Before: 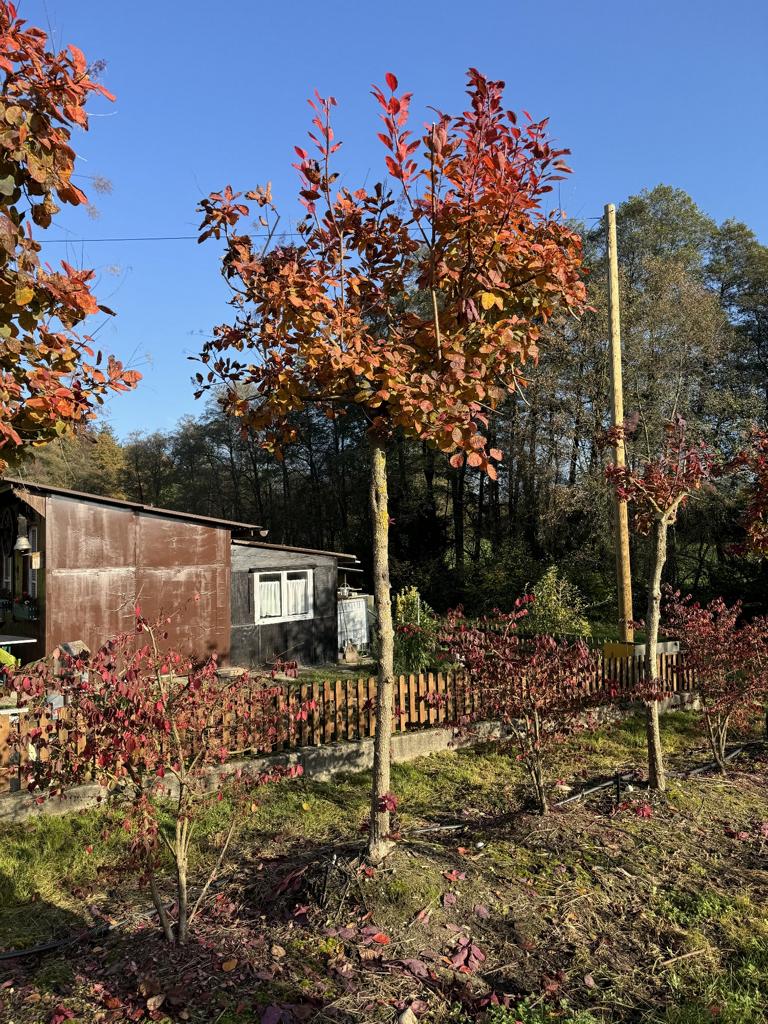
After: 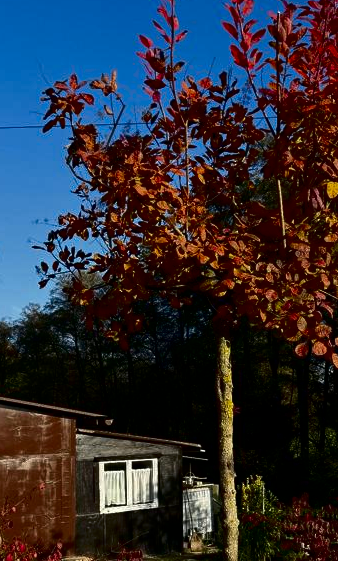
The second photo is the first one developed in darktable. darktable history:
contrast brightness saturation: contrast 0.09, brightness -0.59, saturation 0.17
crop: left 20.248%, top 10.86%, right 35.675%, bottom 34.321%
